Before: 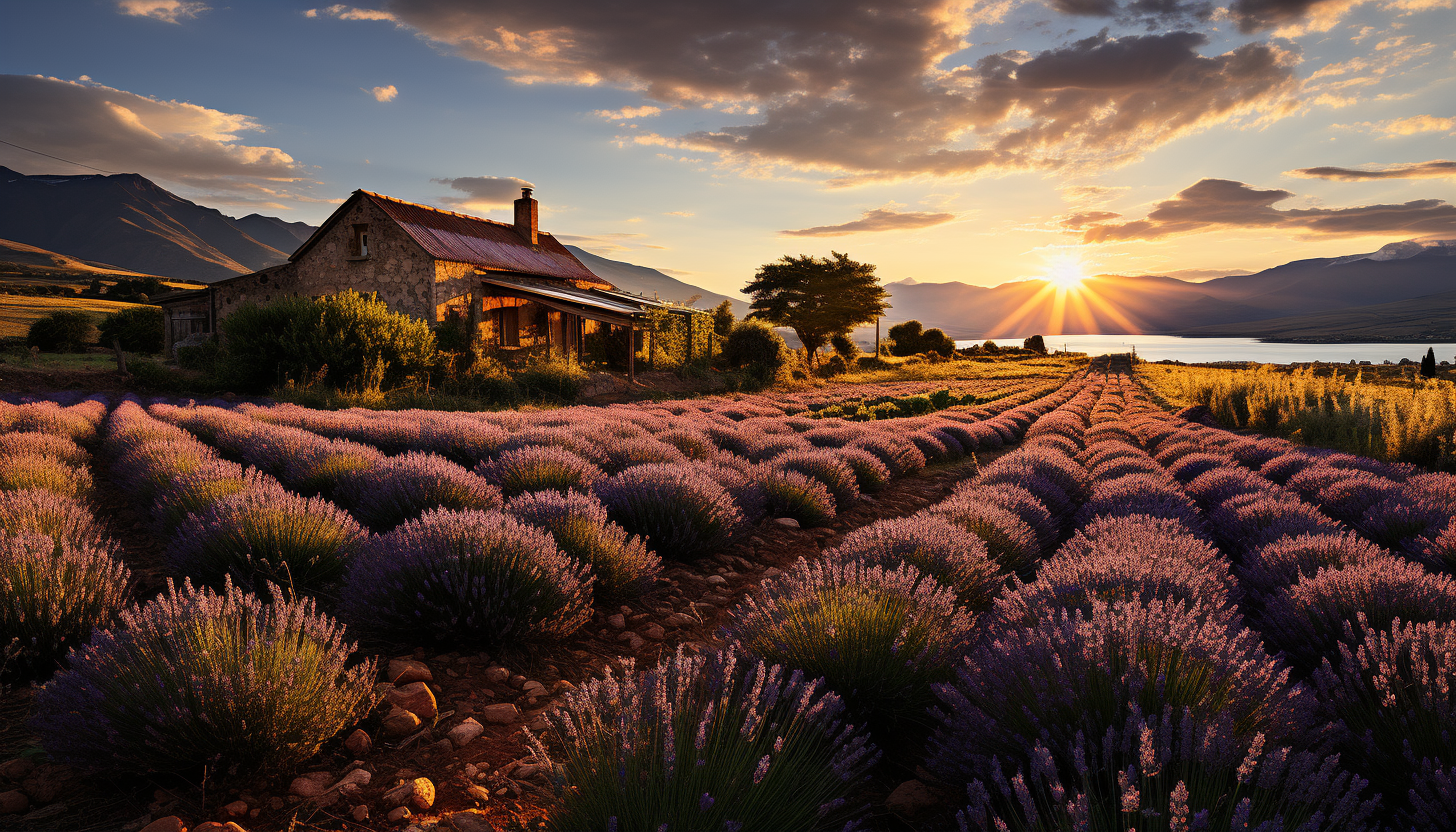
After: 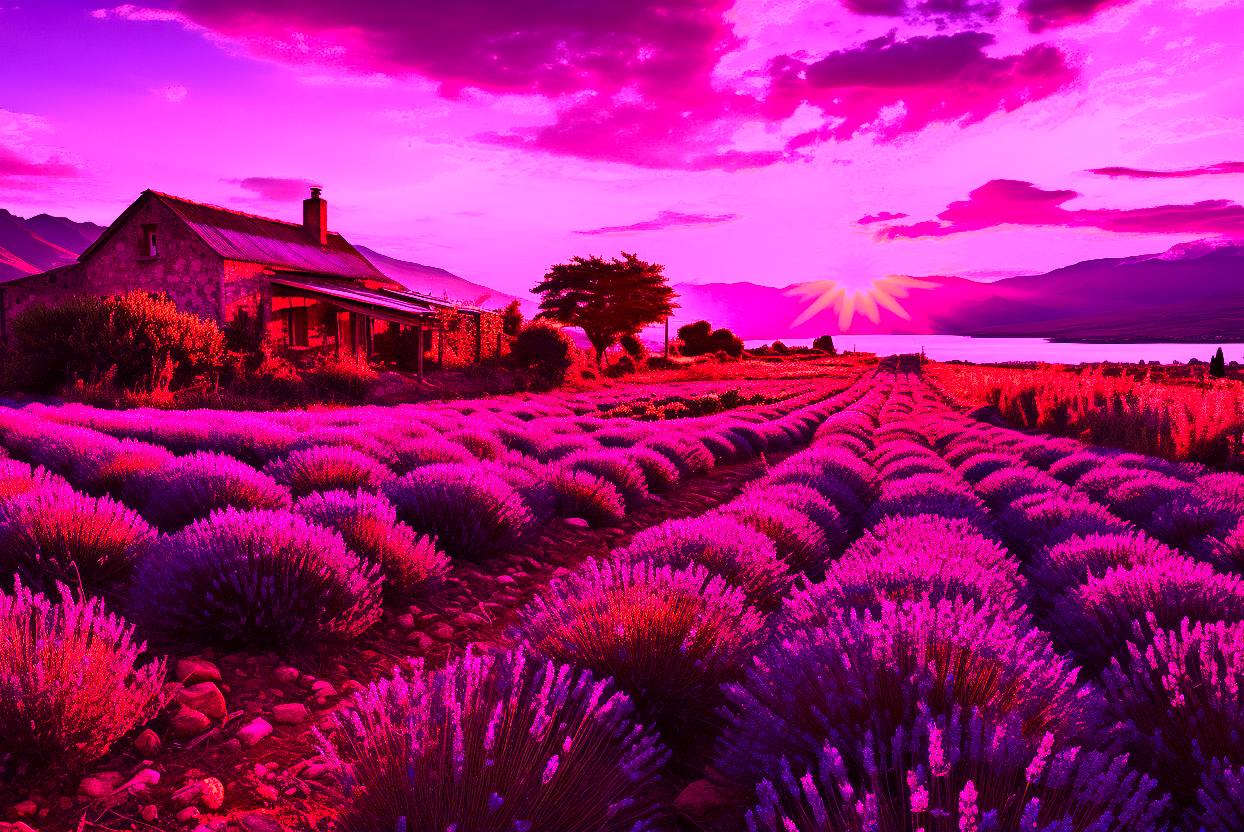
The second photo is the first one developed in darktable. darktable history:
crop and rotate: left 14.555%
tone equalizer: mask exposure compensation -0.488 EV
shadows and highlights: shadows 52.08, highlights -28.48, soften with gaussian
exposure: black level correction 0, exposure 1.199 EV, compensate highlight preservation false
contrast brightness saturation: brightness -0.198, saturation 0.081
color balance rgb: shadows lift › chroma 2.061%, shadows lift › hue 135.54°, perceptual saturation grading › global saturation 30.875%
color calibration: illuminant custom, x 0.263, y 0.519, temperature 7030.62 K
